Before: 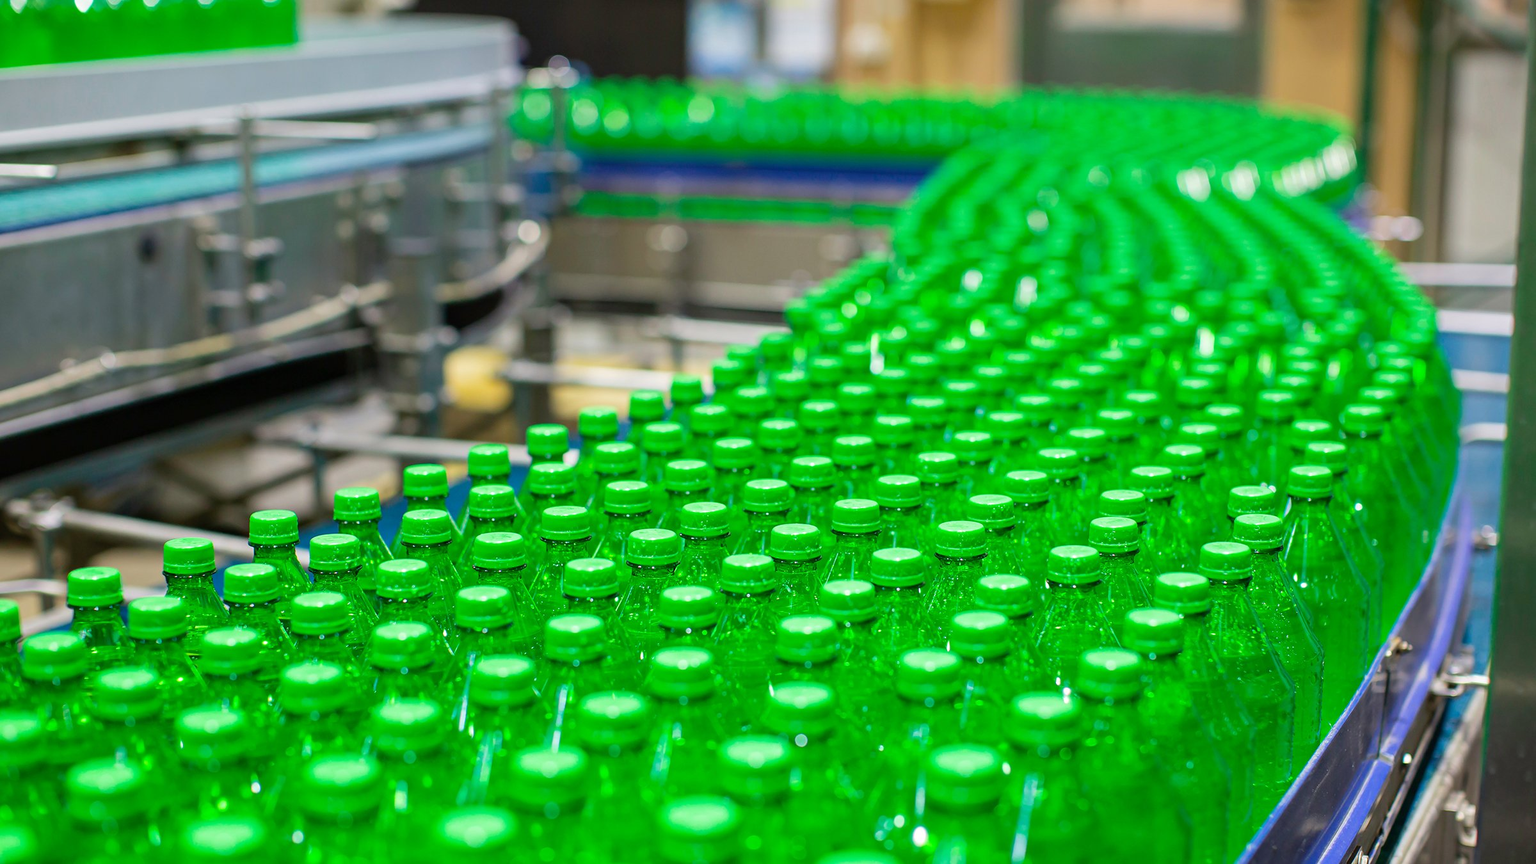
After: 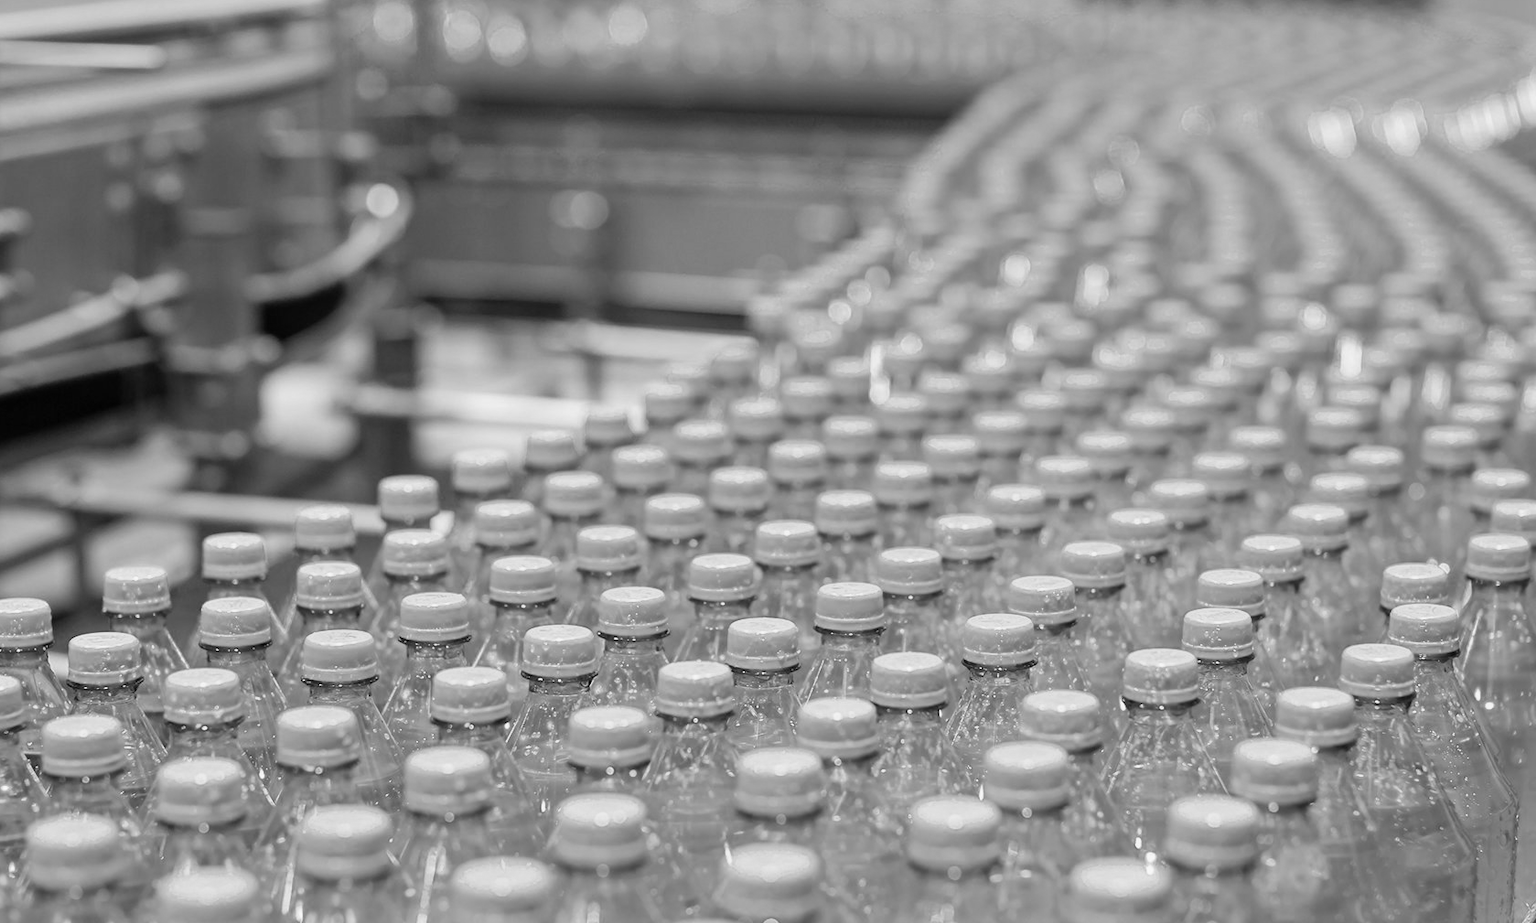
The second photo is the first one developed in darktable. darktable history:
crop and rotate: left 17.046%, top 10.659%, right 12.989%, bottom 14.553%
tone equalizer: on, module defaults
monochrome: on, module defaults
